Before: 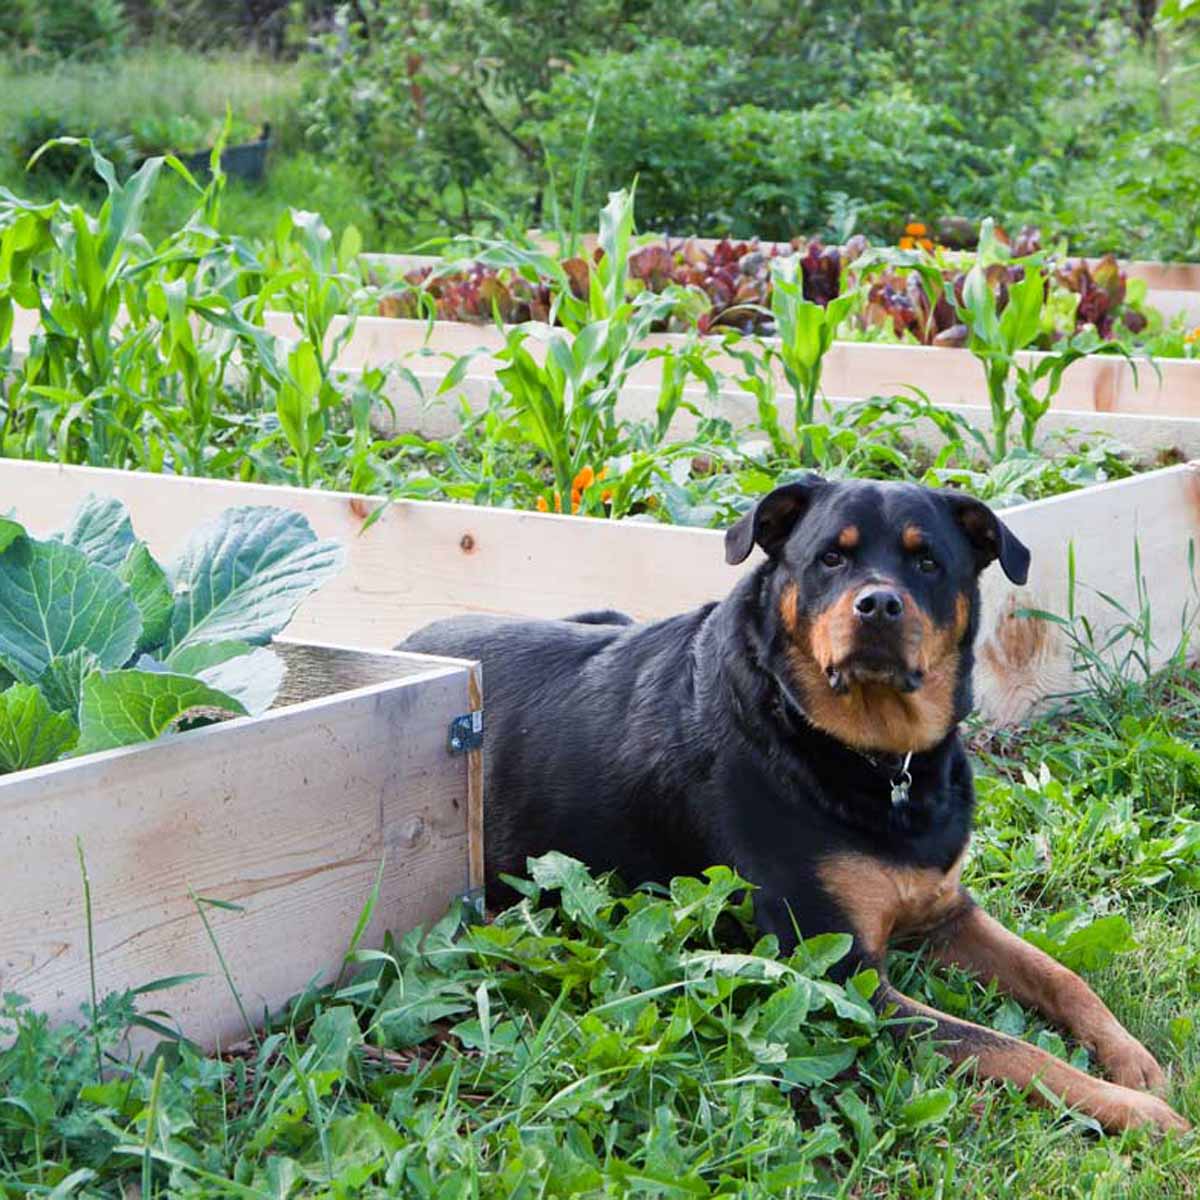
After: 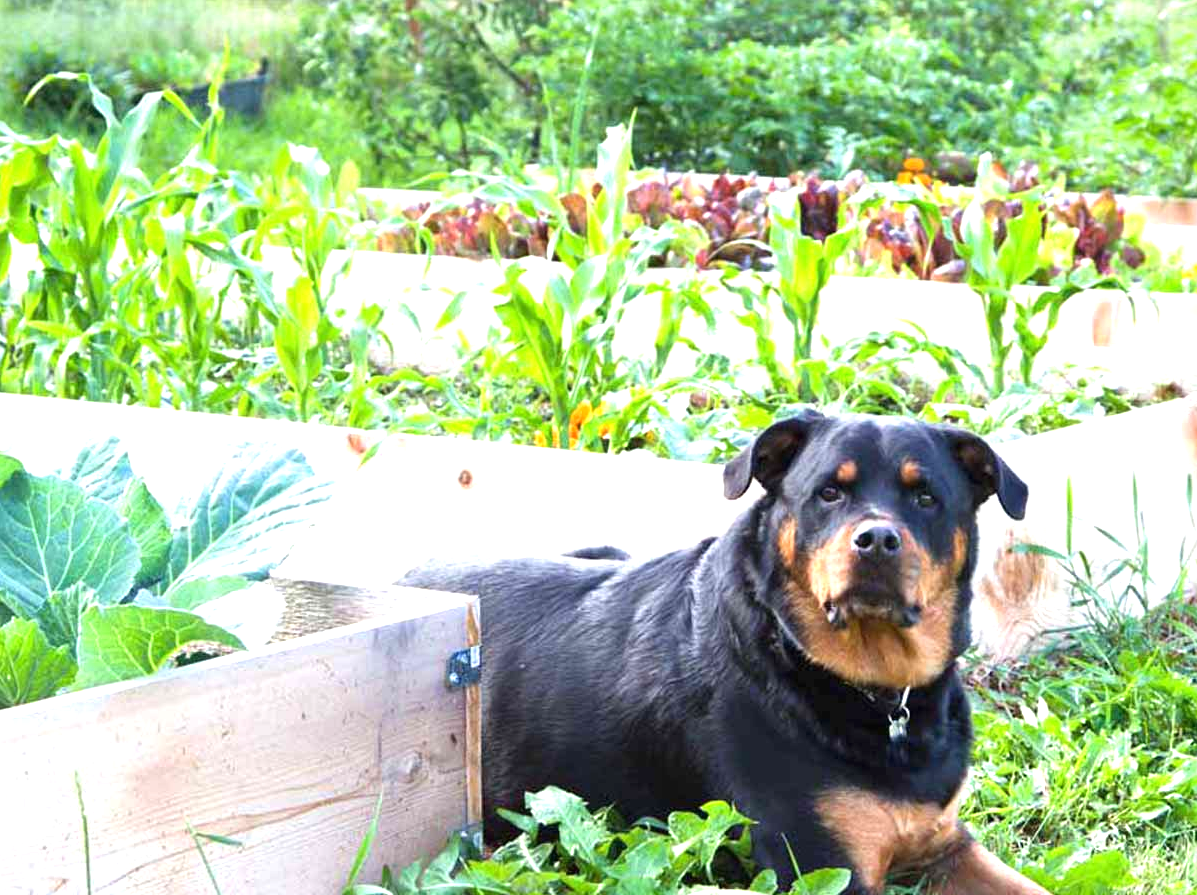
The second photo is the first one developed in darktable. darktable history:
exposure: black level correction 0, exposure 1.095 EV, compensate highlight preservation false
crop: left 0.248%, top 5.499%, bottom 19.887%
